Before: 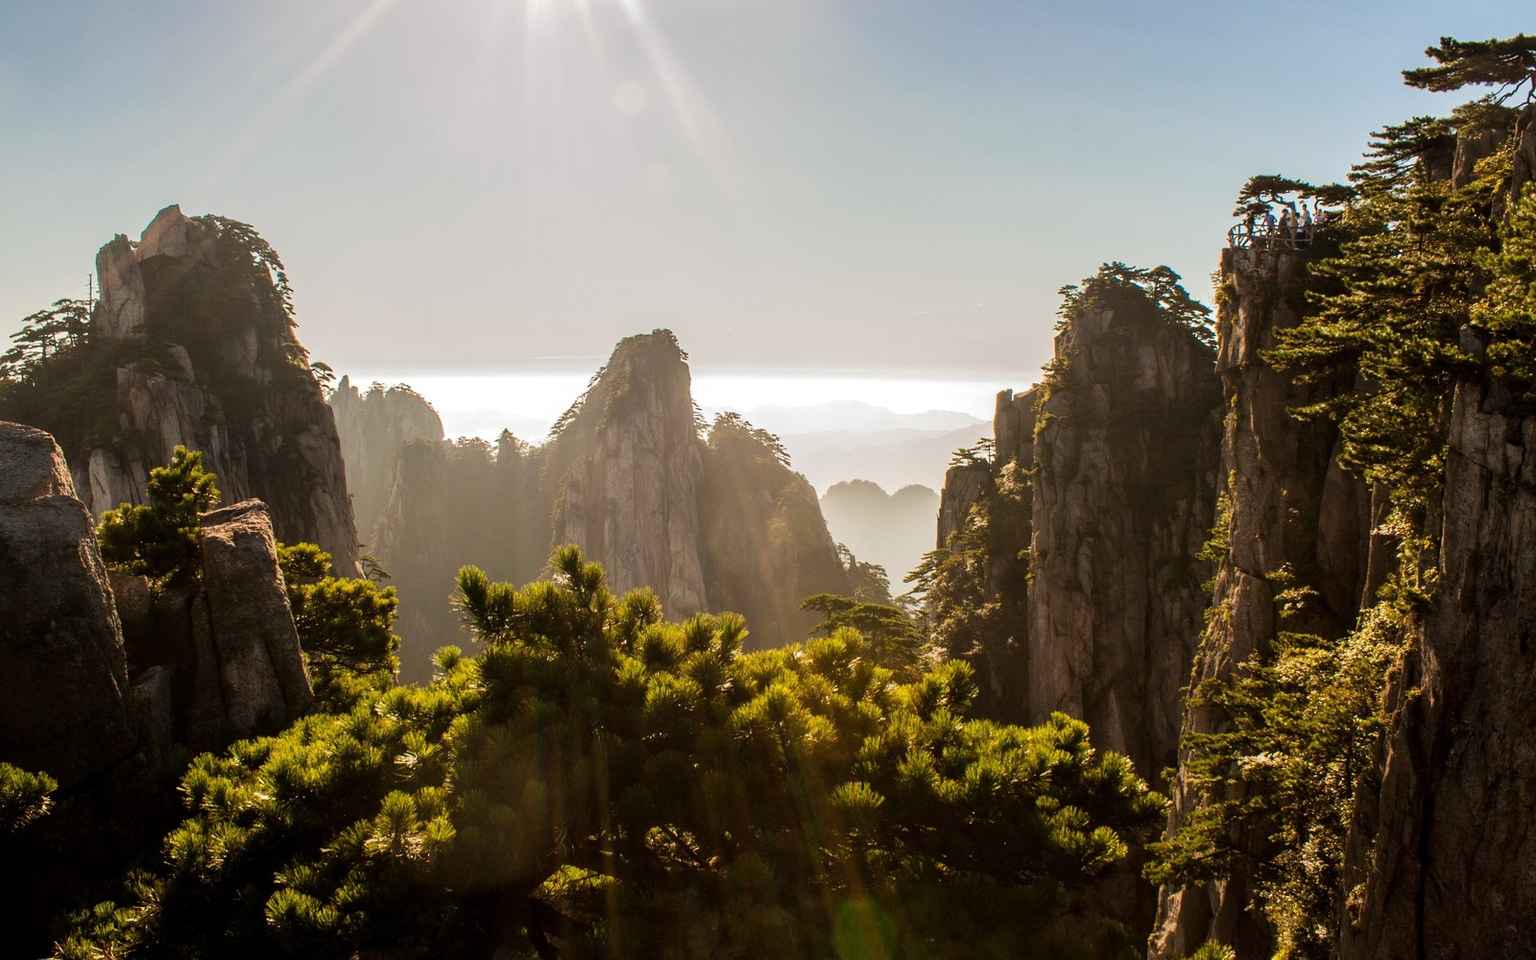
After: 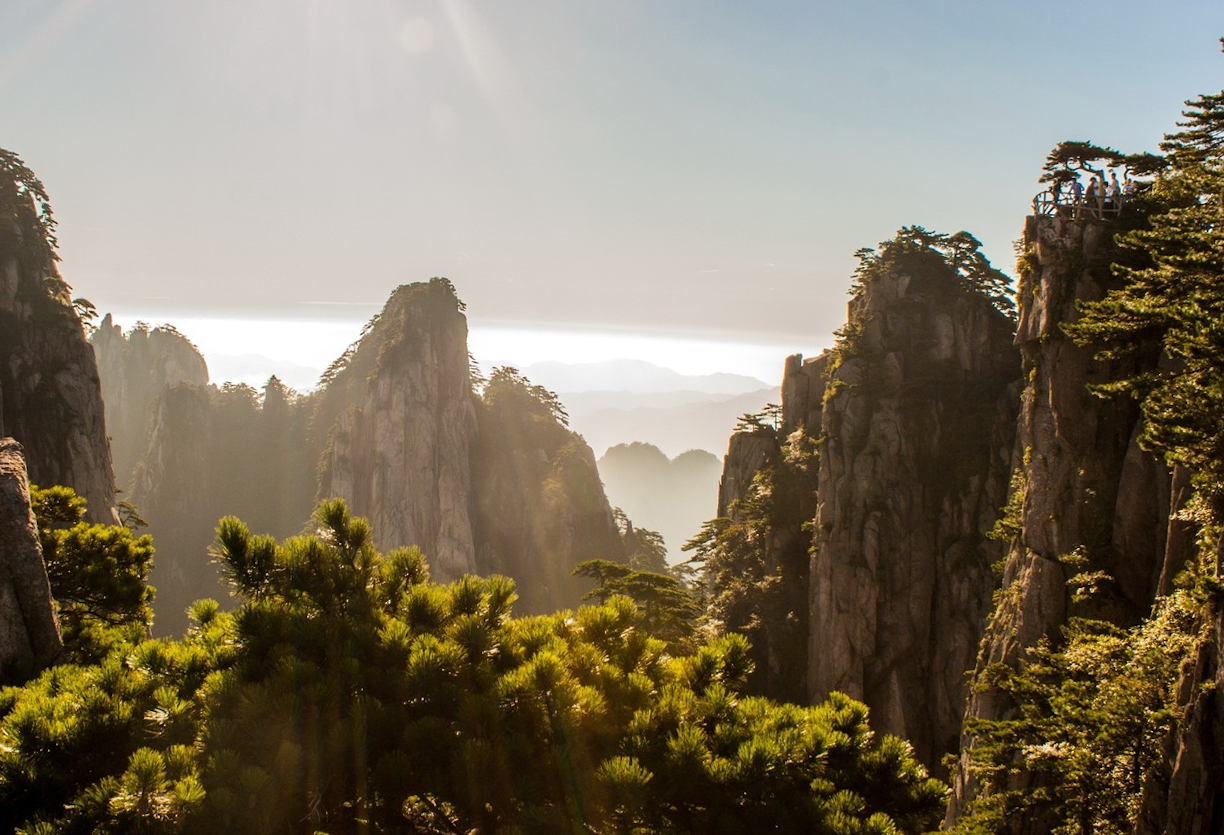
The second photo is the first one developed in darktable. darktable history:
crop: left 16.768%, top 8.653%, right 8.362%, bottom 12.485%
rotate and perspective: rotation 2.17°, automatic cropping off
